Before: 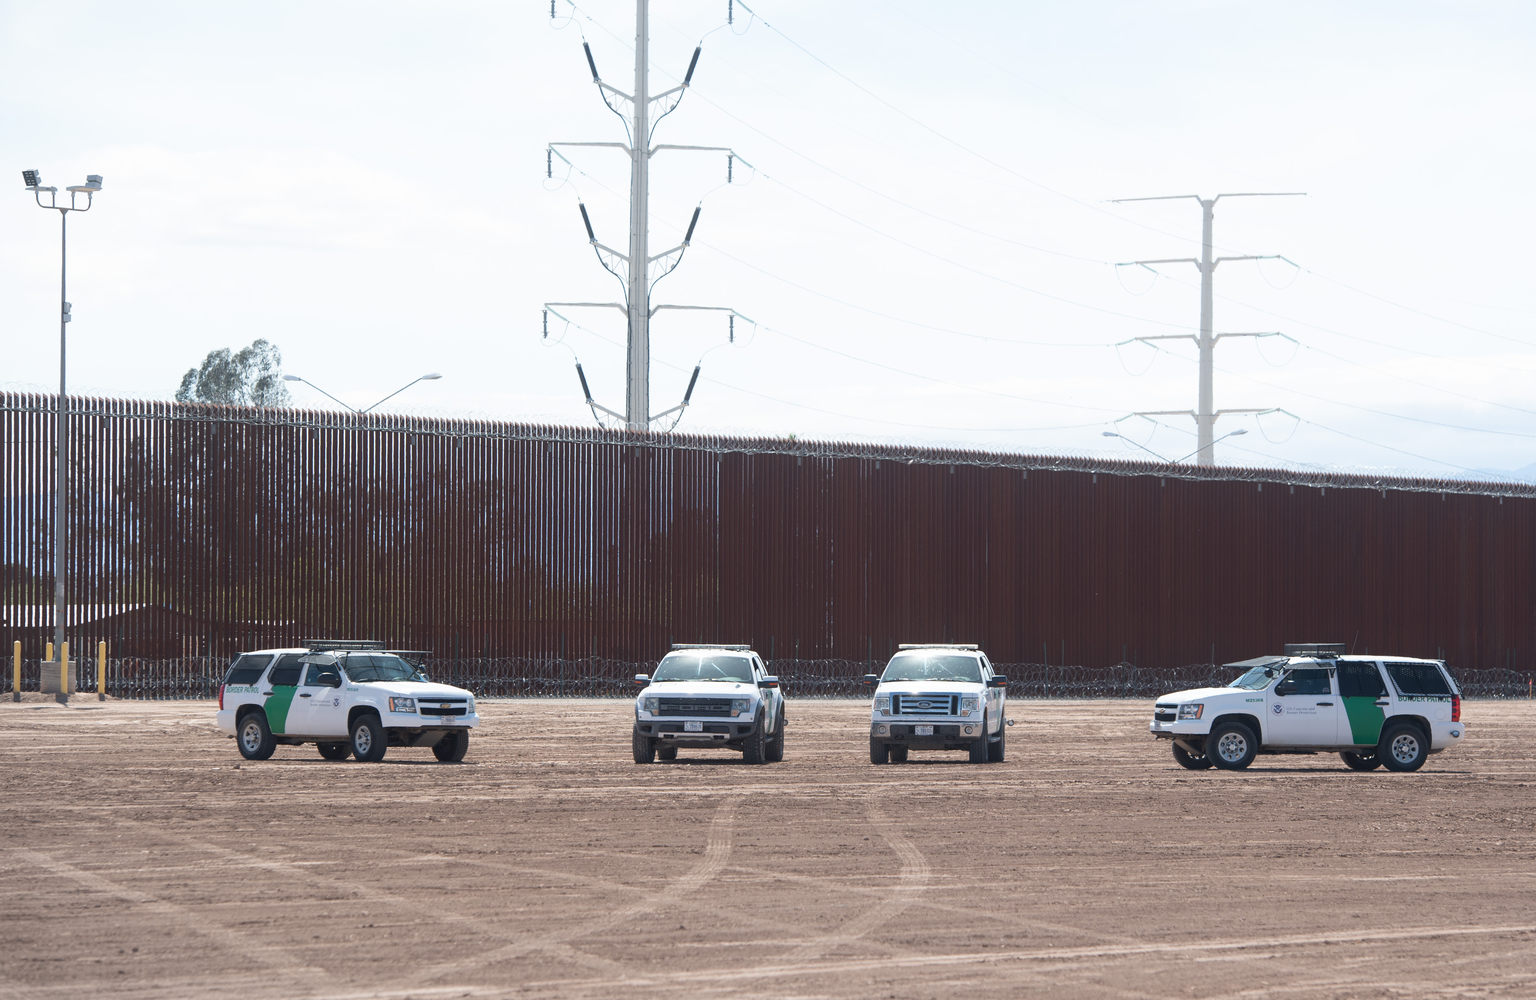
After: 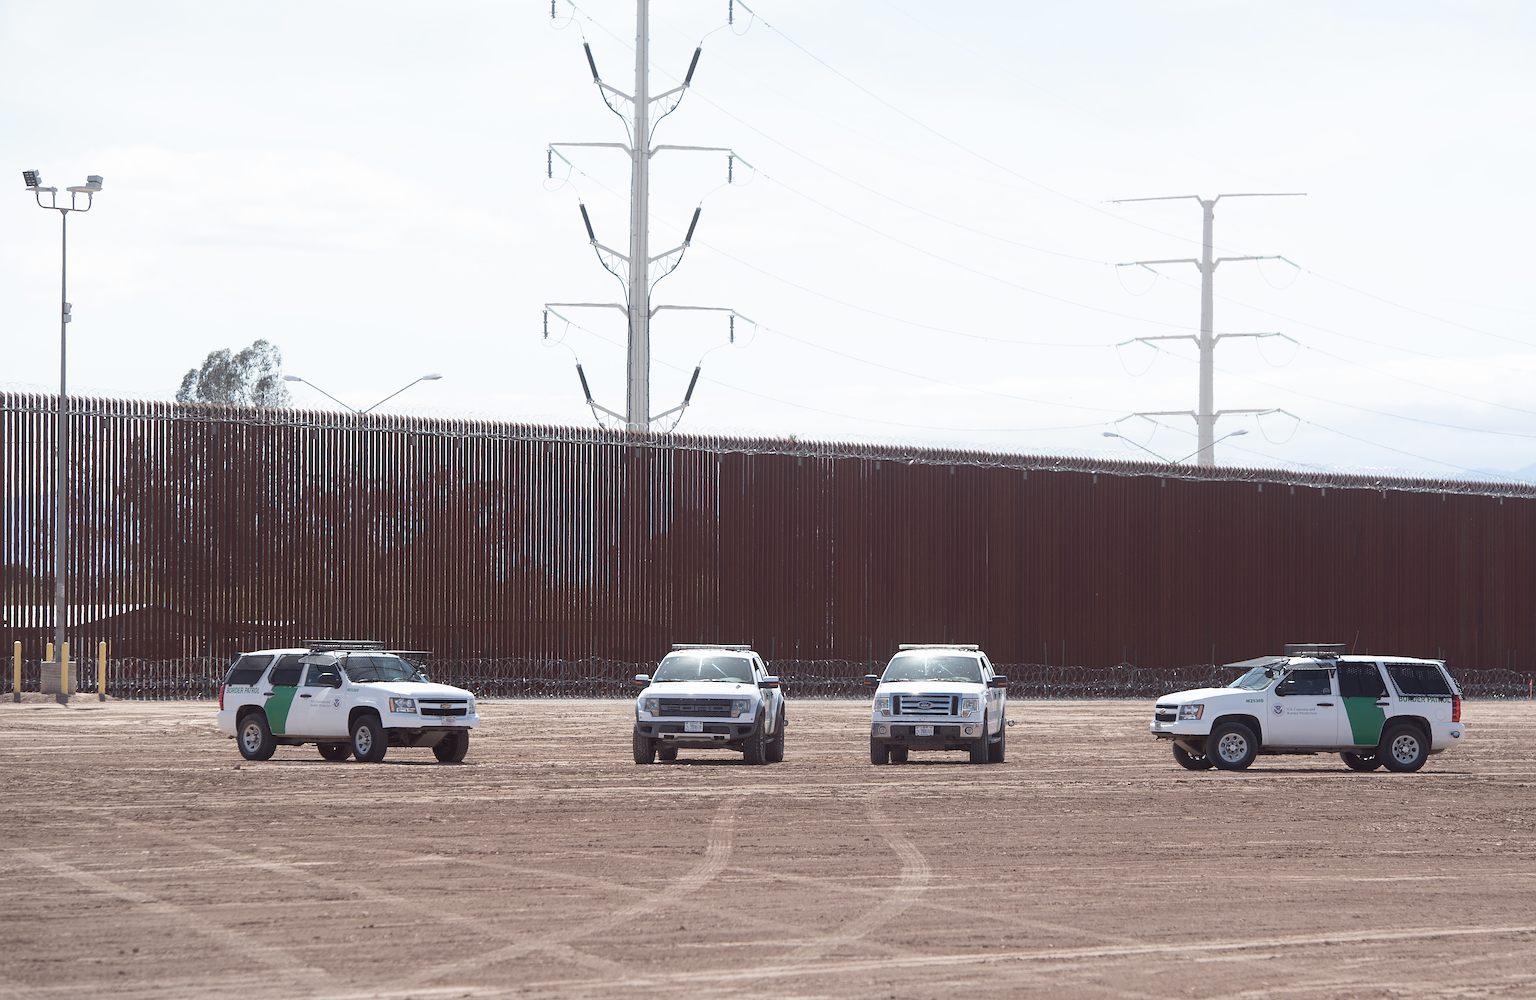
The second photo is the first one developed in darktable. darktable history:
color contrast: green-magenta contrast 0.84, blue-yellow contrast 0.86
sharpen: on, module defaults
color balance: mode lift, gamma, gain (sRGB), lift [1, 1.049, 1, 1]
